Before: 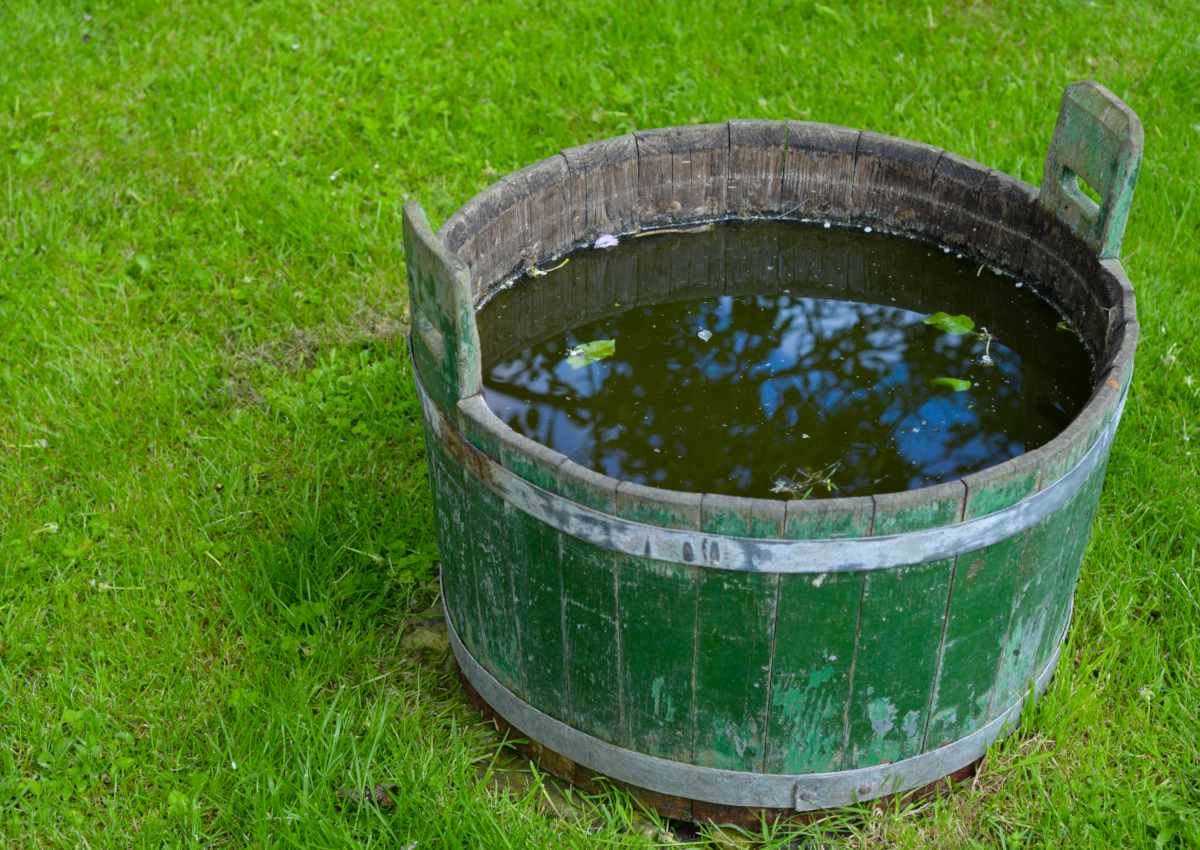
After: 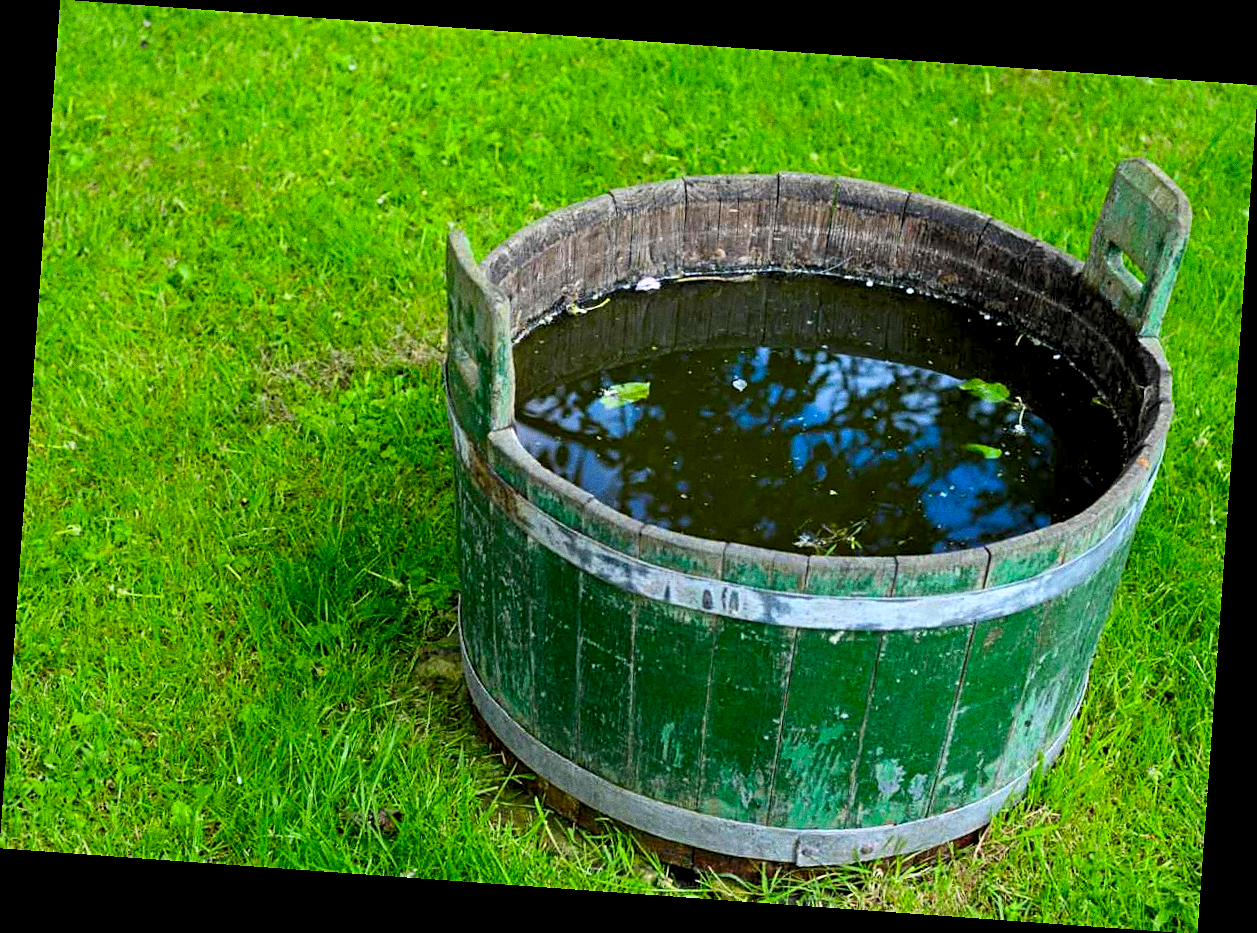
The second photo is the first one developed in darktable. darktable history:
rgb levels: levels [[0.01, 0.419, 0.839], [0, 0.5, 1], [0, 0.5, 1]]
contrast brightness saturation: contrast 0.18, saturation 0.3
rotate and perspective: rotation 4.1°, automatic cropping off
sharpen: on, module defaults
grain: coarseness 0.09 ISO
